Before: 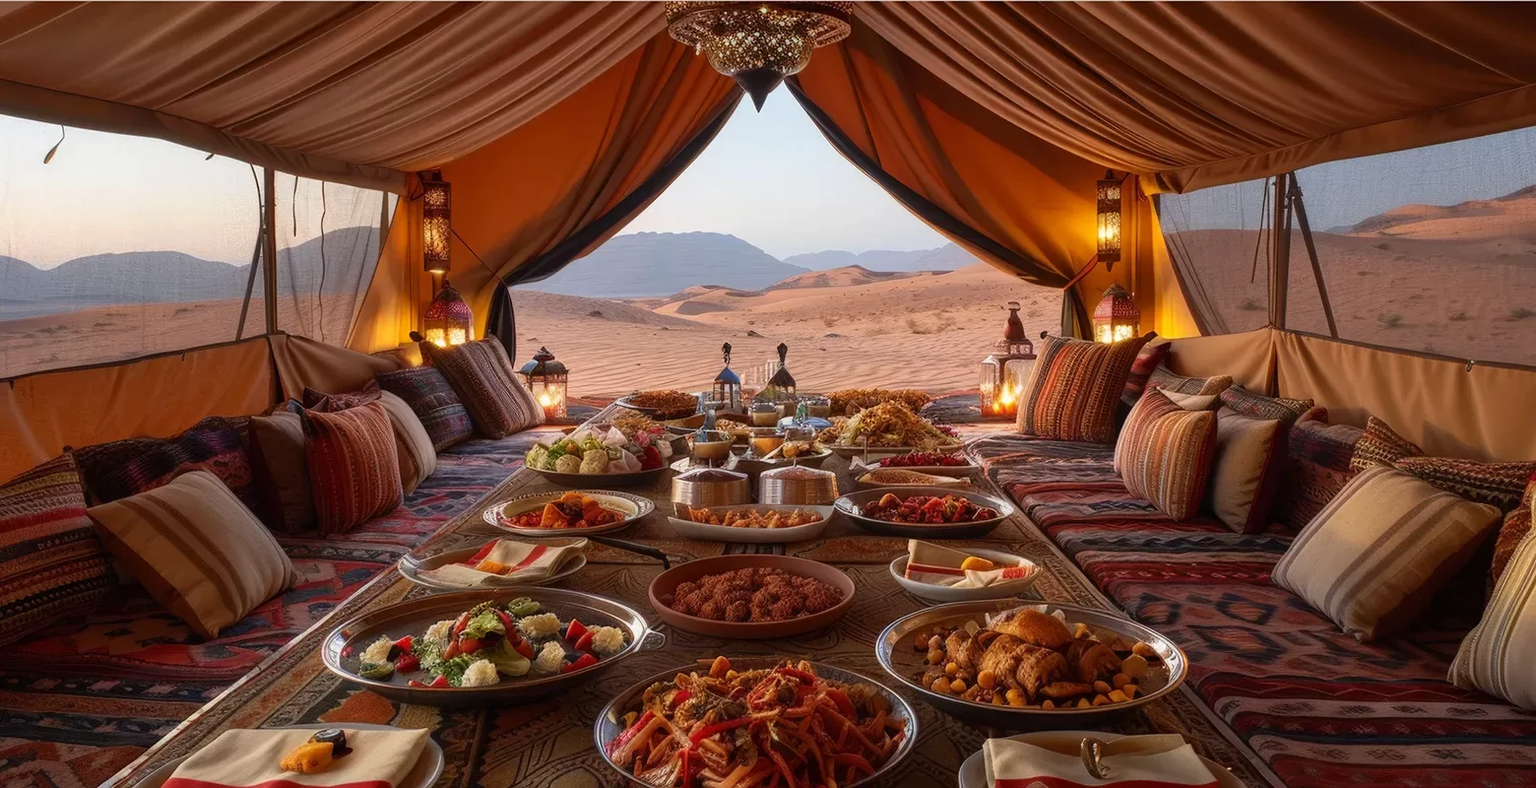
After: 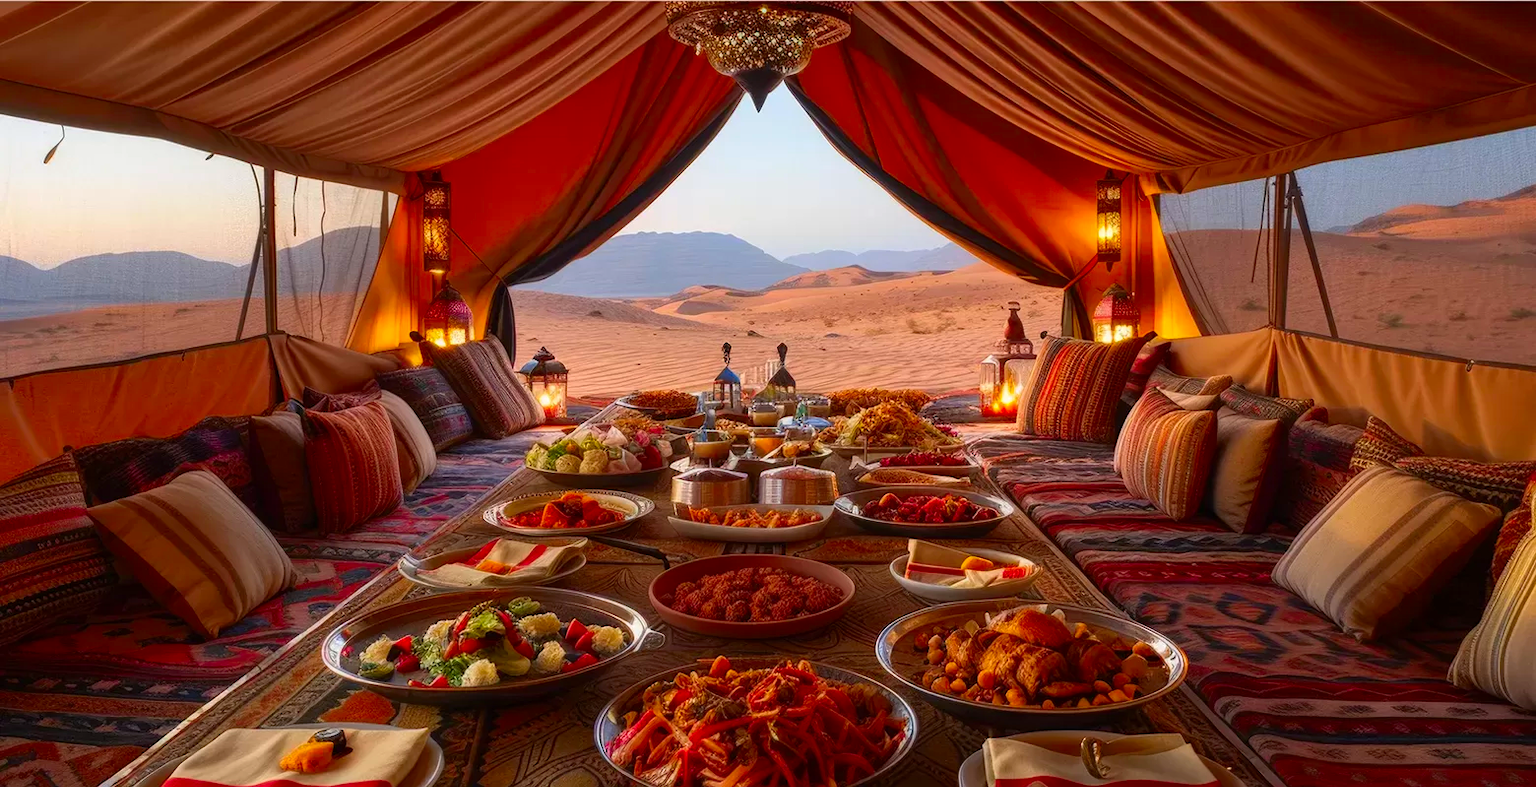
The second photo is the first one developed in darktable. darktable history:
contrast brightness saturation: saturation 0.487
